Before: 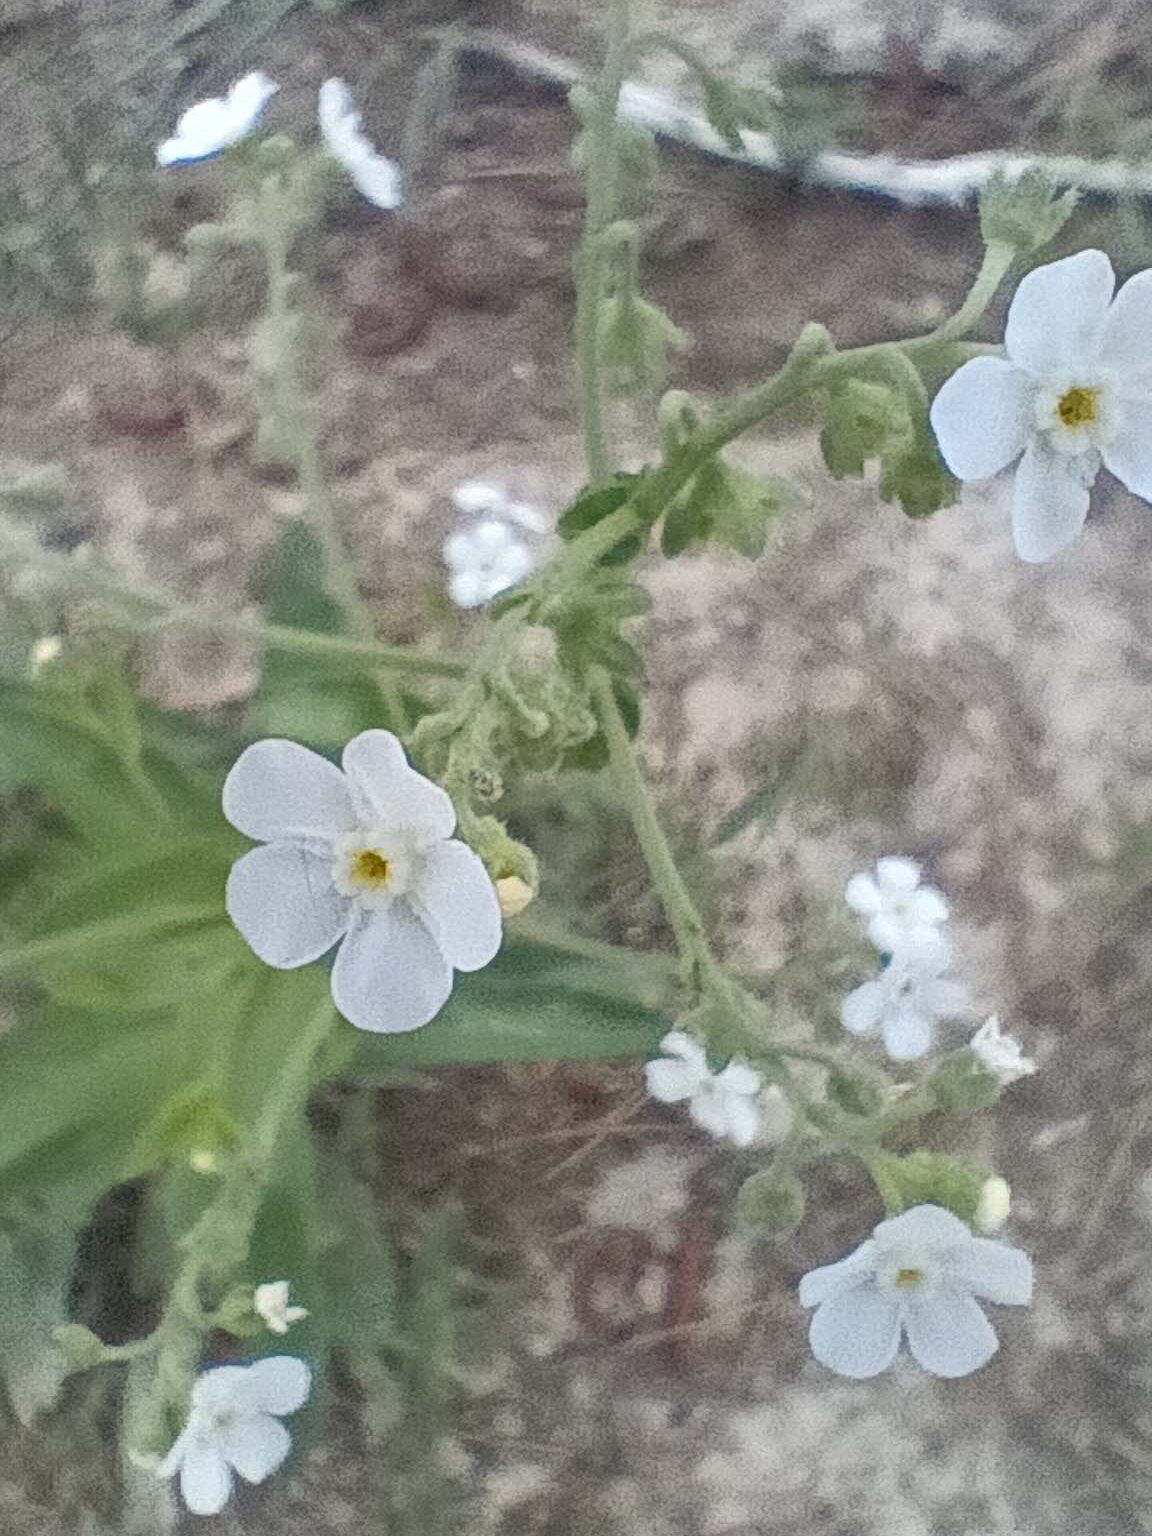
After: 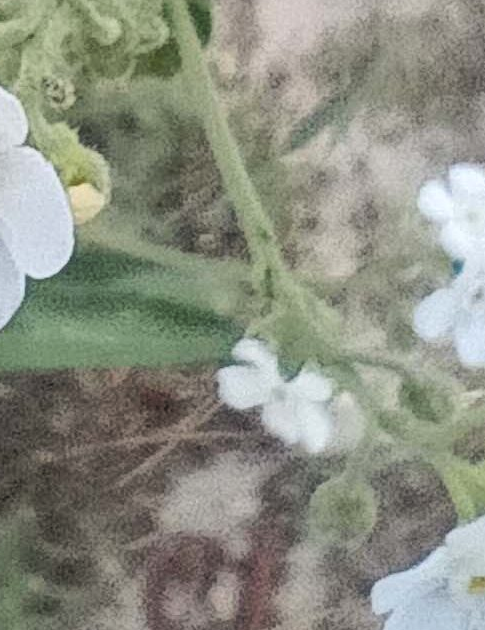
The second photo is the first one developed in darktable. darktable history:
crop: left 37.221%, top 45.169%, right 20.63%, bottom 13.777%
tone curve: curves: ch0 [(0, 0.019) (0.11, 0.036) (0.259, 0.214) (0.378, 0.365) (0.499, 0.529) (1, 1)], color space Lab, linked channels, preserve colors none
